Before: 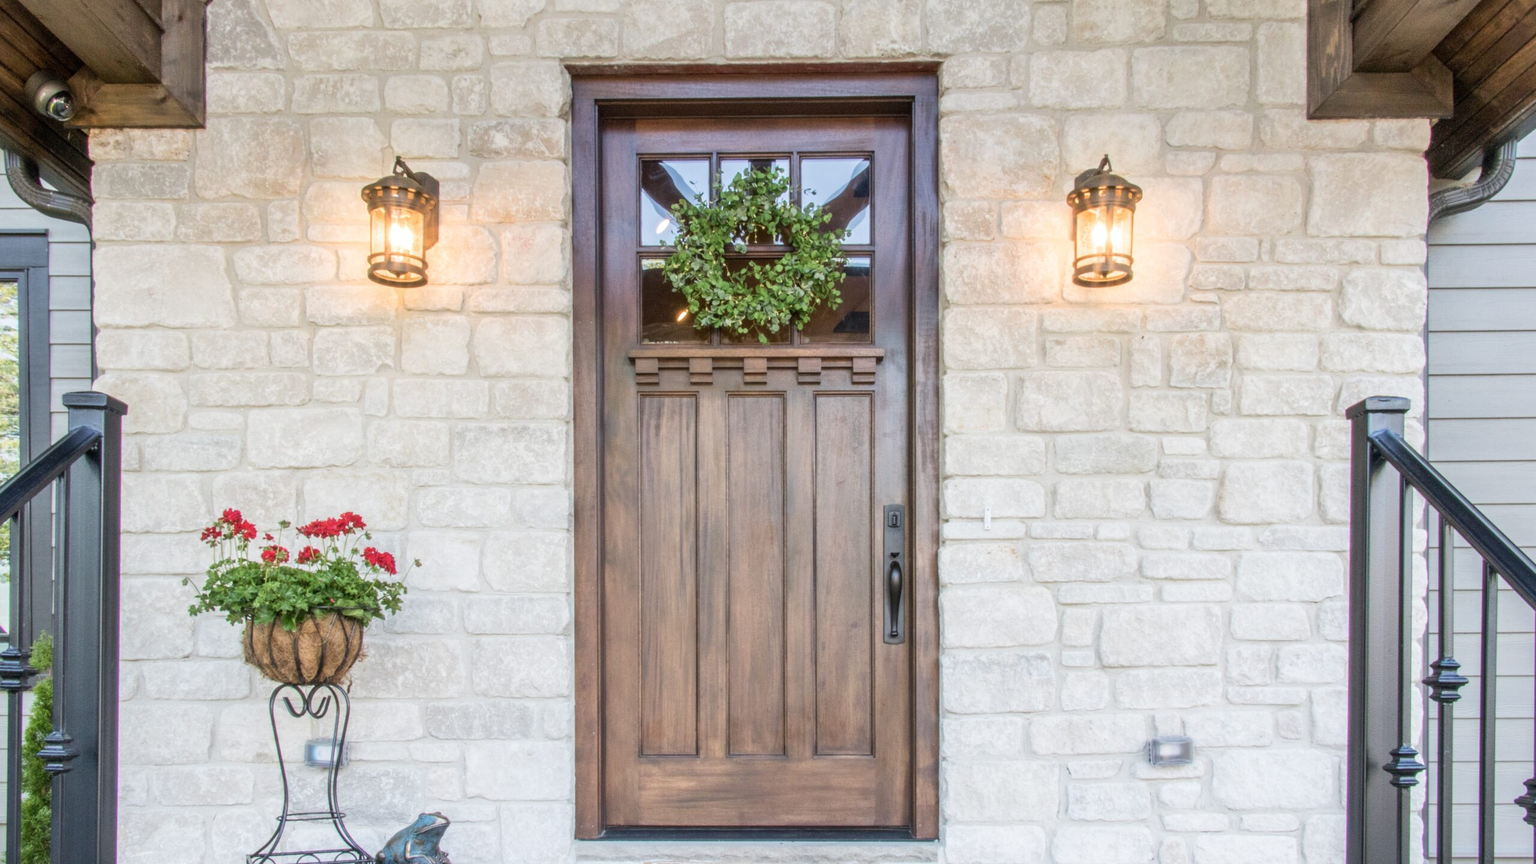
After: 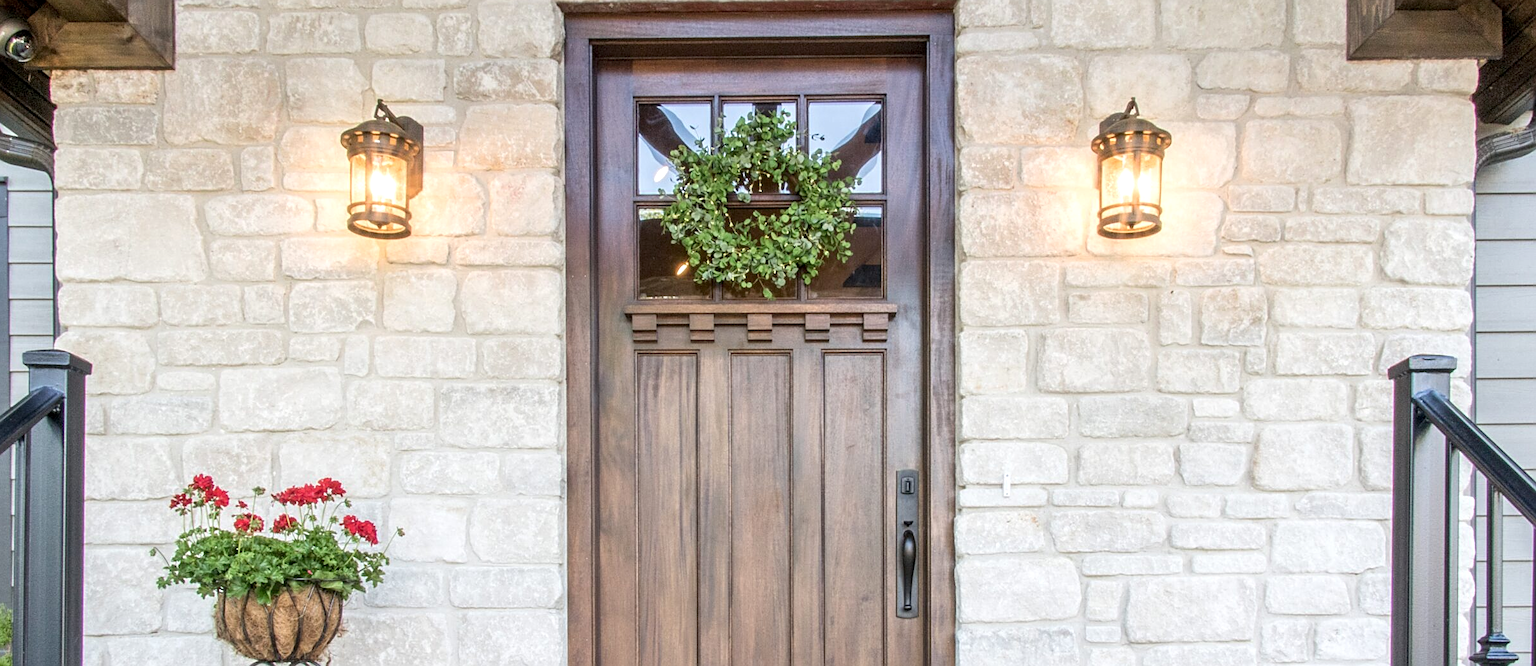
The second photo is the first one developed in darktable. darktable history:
crop: left 2.703%, top 7.296%, right 3.283%, bottom 20.197%
sharpen: on, module defaults
local contrast: highlights 107%, shadows 98%, detail 119%, midtone range 0.2
exposure: black level correction 0.001, exposure 0.141 EV, compensate exposure bias true, compensate highlight preservation false
